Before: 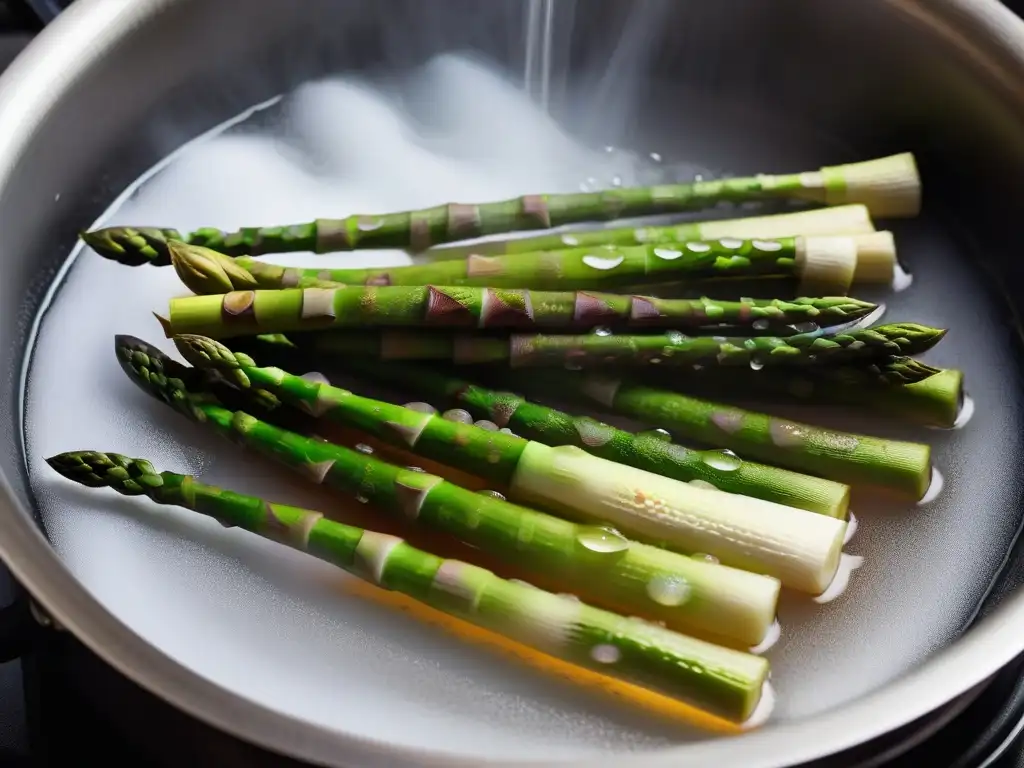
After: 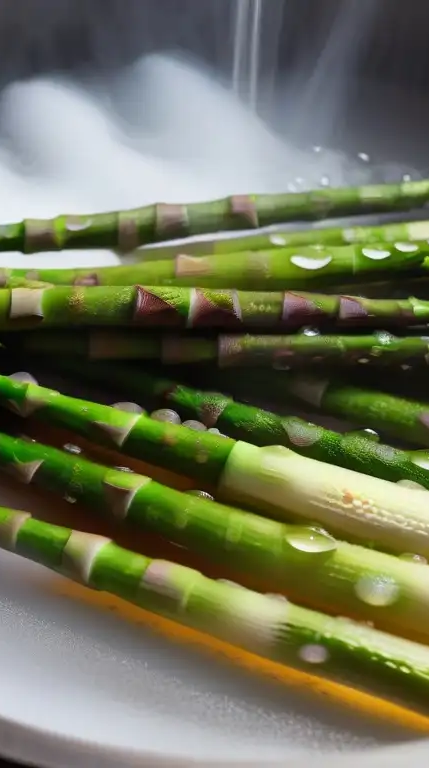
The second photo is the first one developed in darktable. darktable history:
crop: left 28.525%, right 29.55%
